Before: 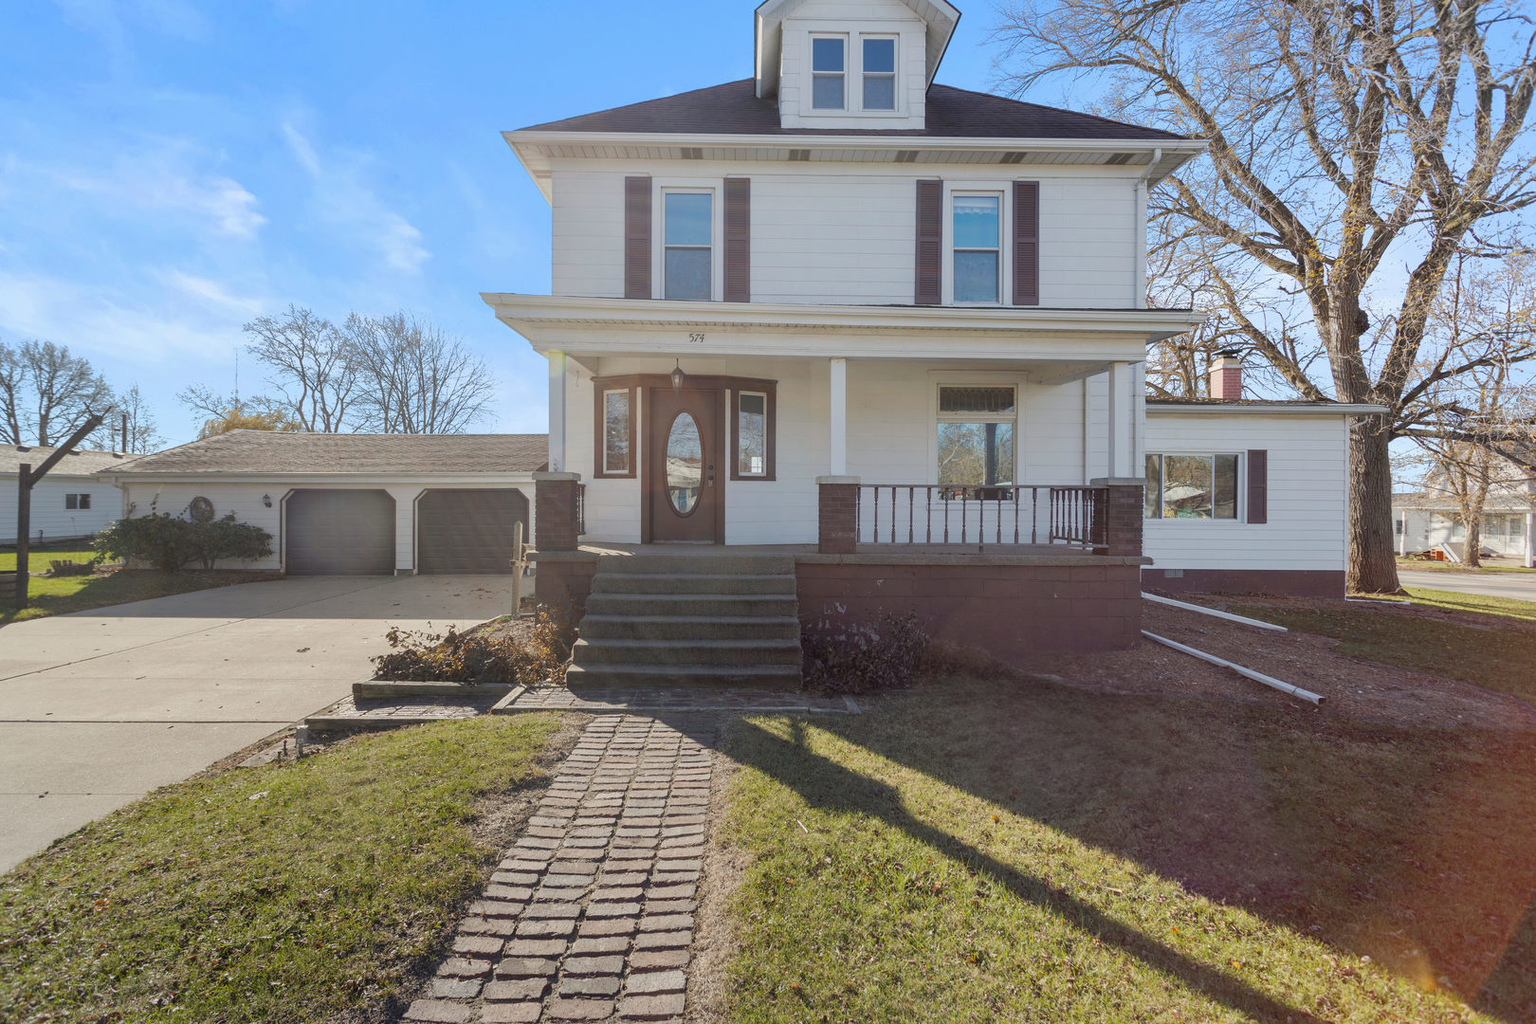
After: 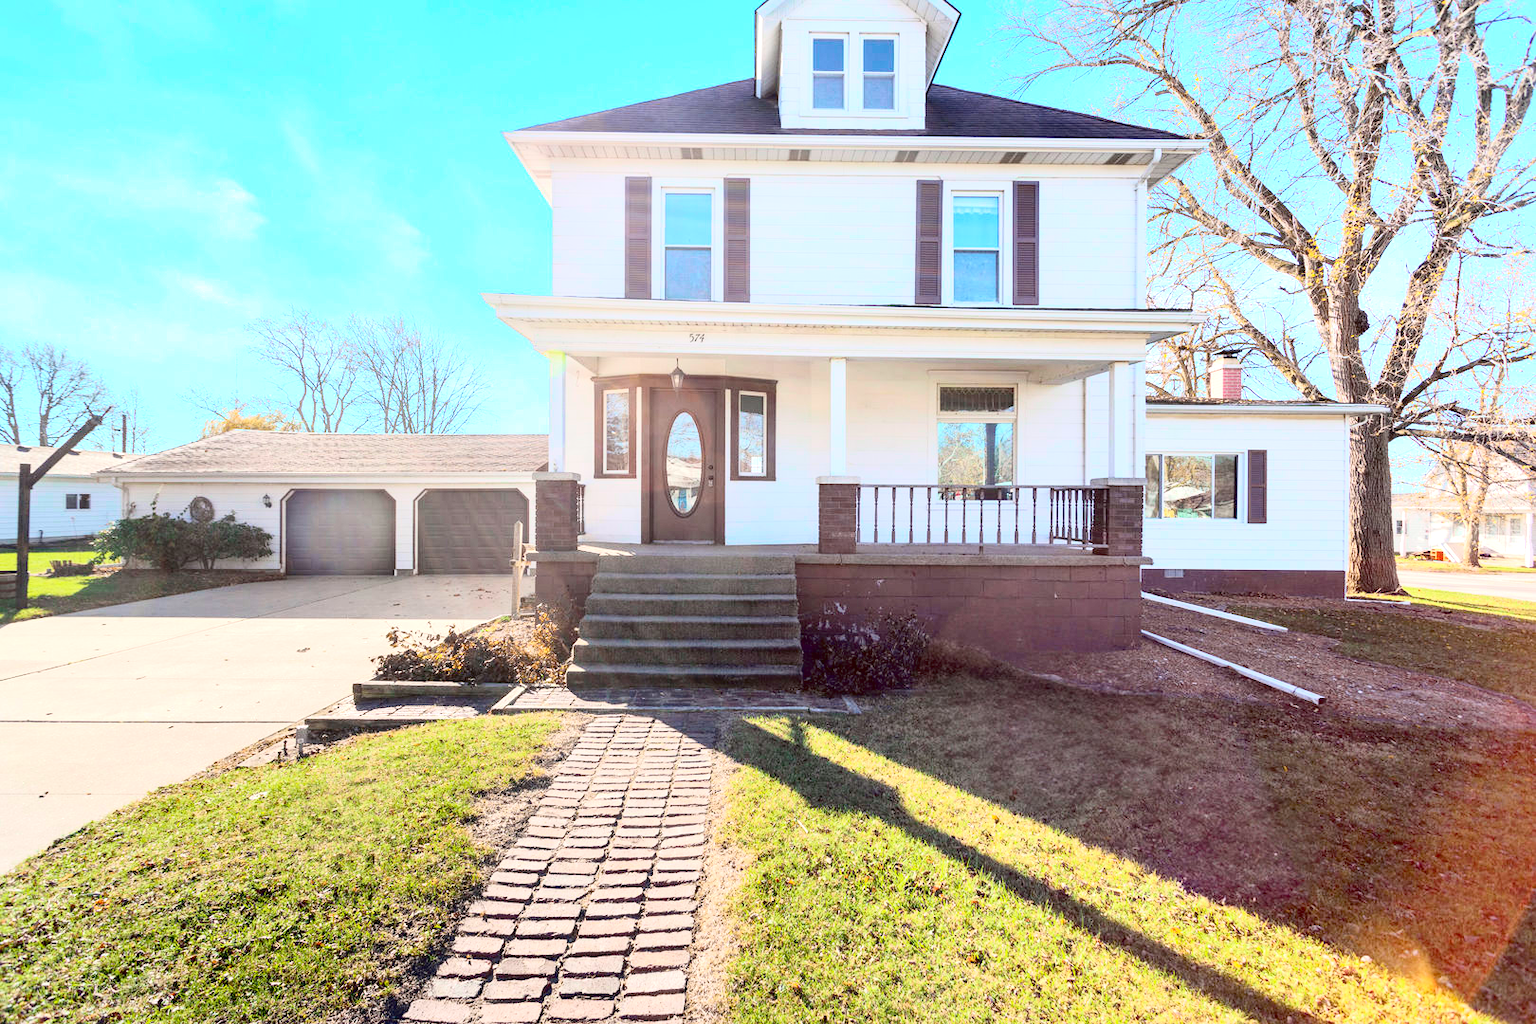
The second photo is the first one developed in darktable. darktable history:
exposure: black level correction 0.011, exposure 1.088 EV, compensate exposure bias true, compensate highlight preservation false
tone curve: curves: ch0 [(0, 0.031) (0.139, 0.084) (0.311, 0.278) (0.495, 0.544) (0.718, 0.816) (0.841, 0.909) (1, 0.967)]; ch1 [(0, 0) (0.272, 0.249) (0.388, 0.385) (0.479, 0.456) (0.495, 0.497) (0.538, 0.55) (0.578, 0.595) (0.707, 0.778) (1, 1)]; ch2 [(0, 0) (0.125, 0.089) (0.353, 0.329) (0.443, 0.408) (0.502, 0.495) (0.56, 0.553) (0.608, 0.631) (1, 1)], color space Lab, independent channels, preserve colors none
